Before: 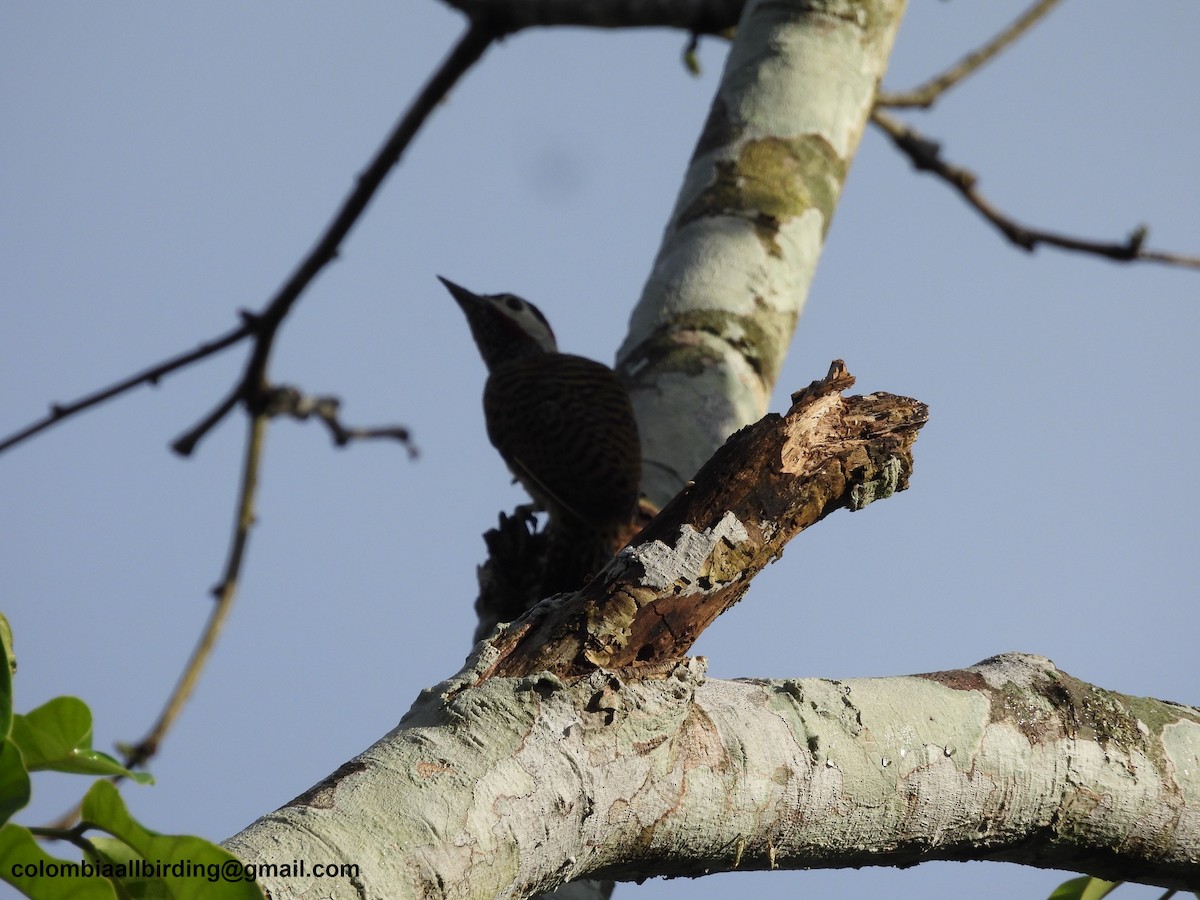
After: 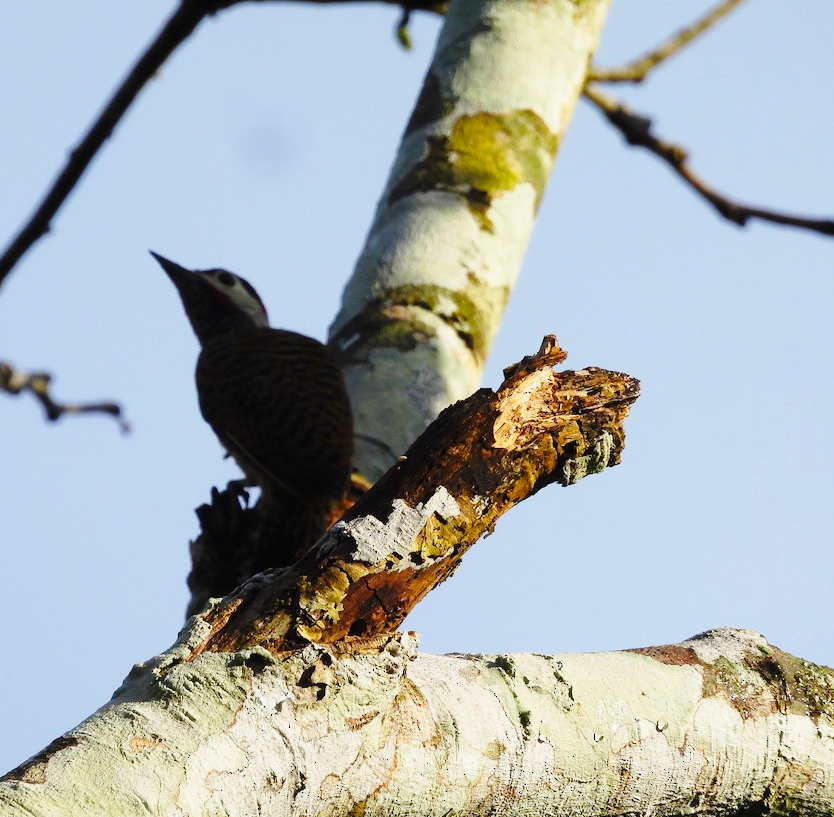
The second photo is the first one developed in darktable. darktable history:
crop and rotate: left 24.034%, top 2.838%, right 6.406%, bottom 6.299%
base curve: curves: ch0 [(0, 0) (0.028, 0.03) (0.121, 0.232) (0.46, 0.748) (0.859, 0.968) (1, 1)], preserve colors none
color balance rgb: perceptual saturation grading › global saturation 30%, global vibrance 20%
